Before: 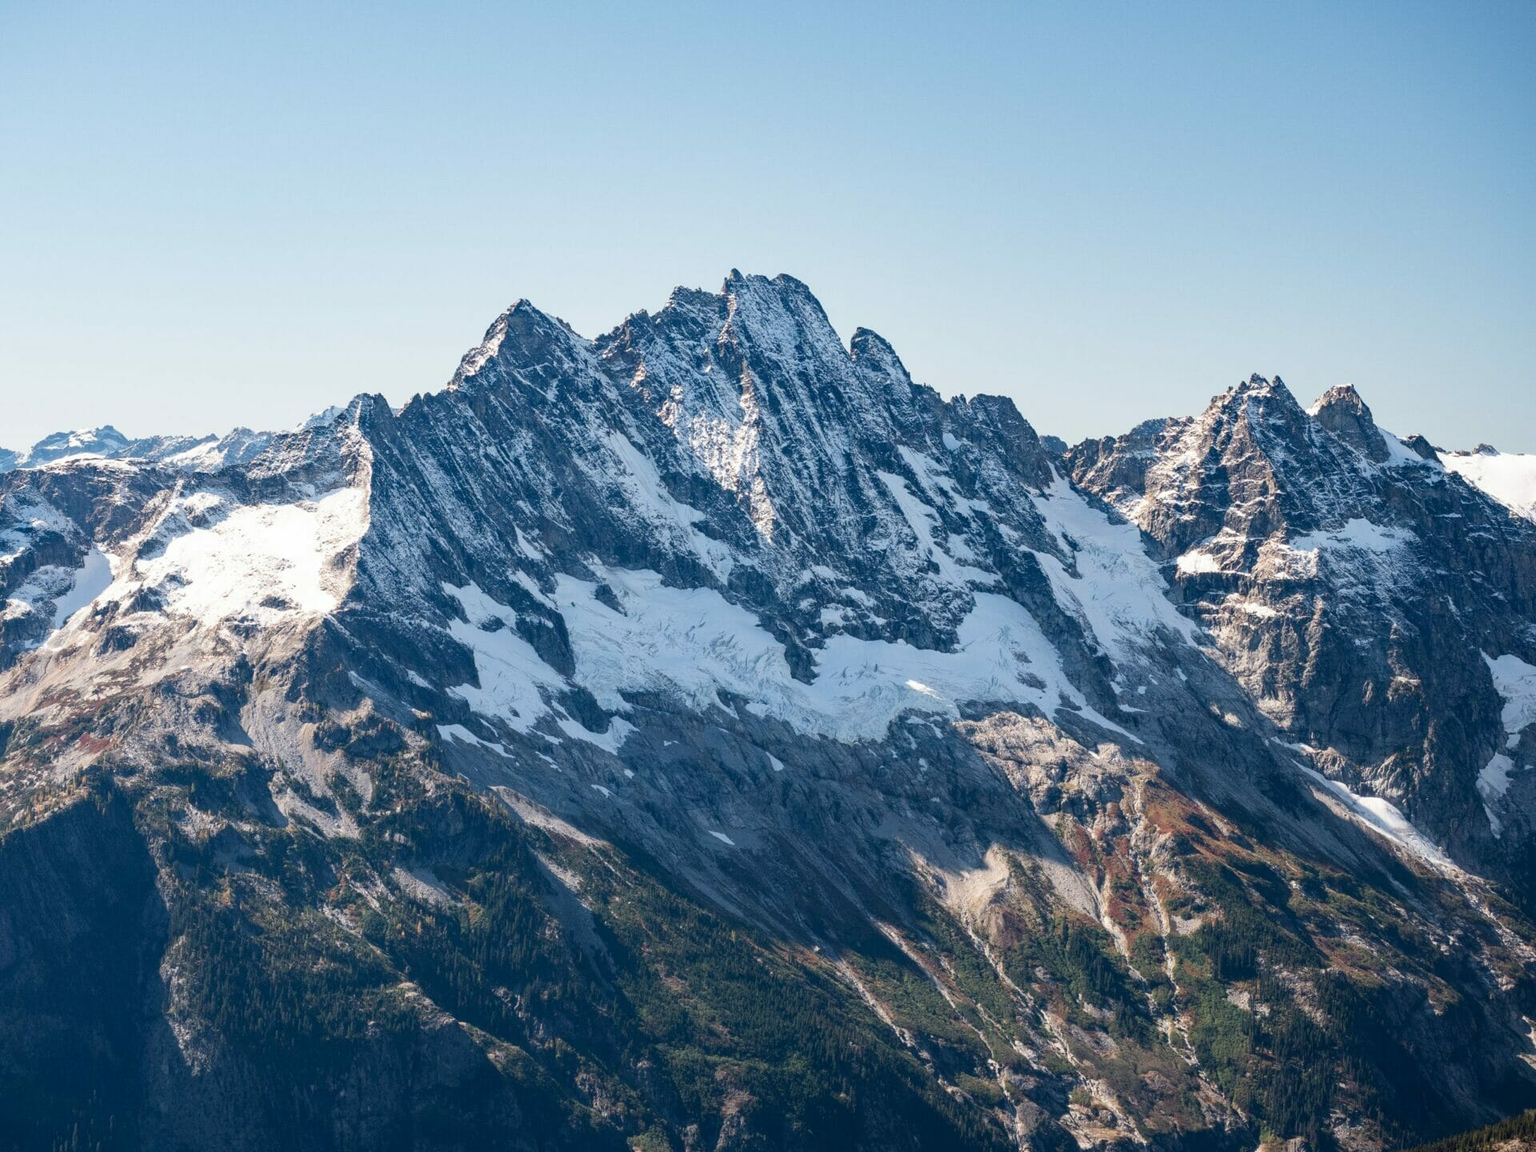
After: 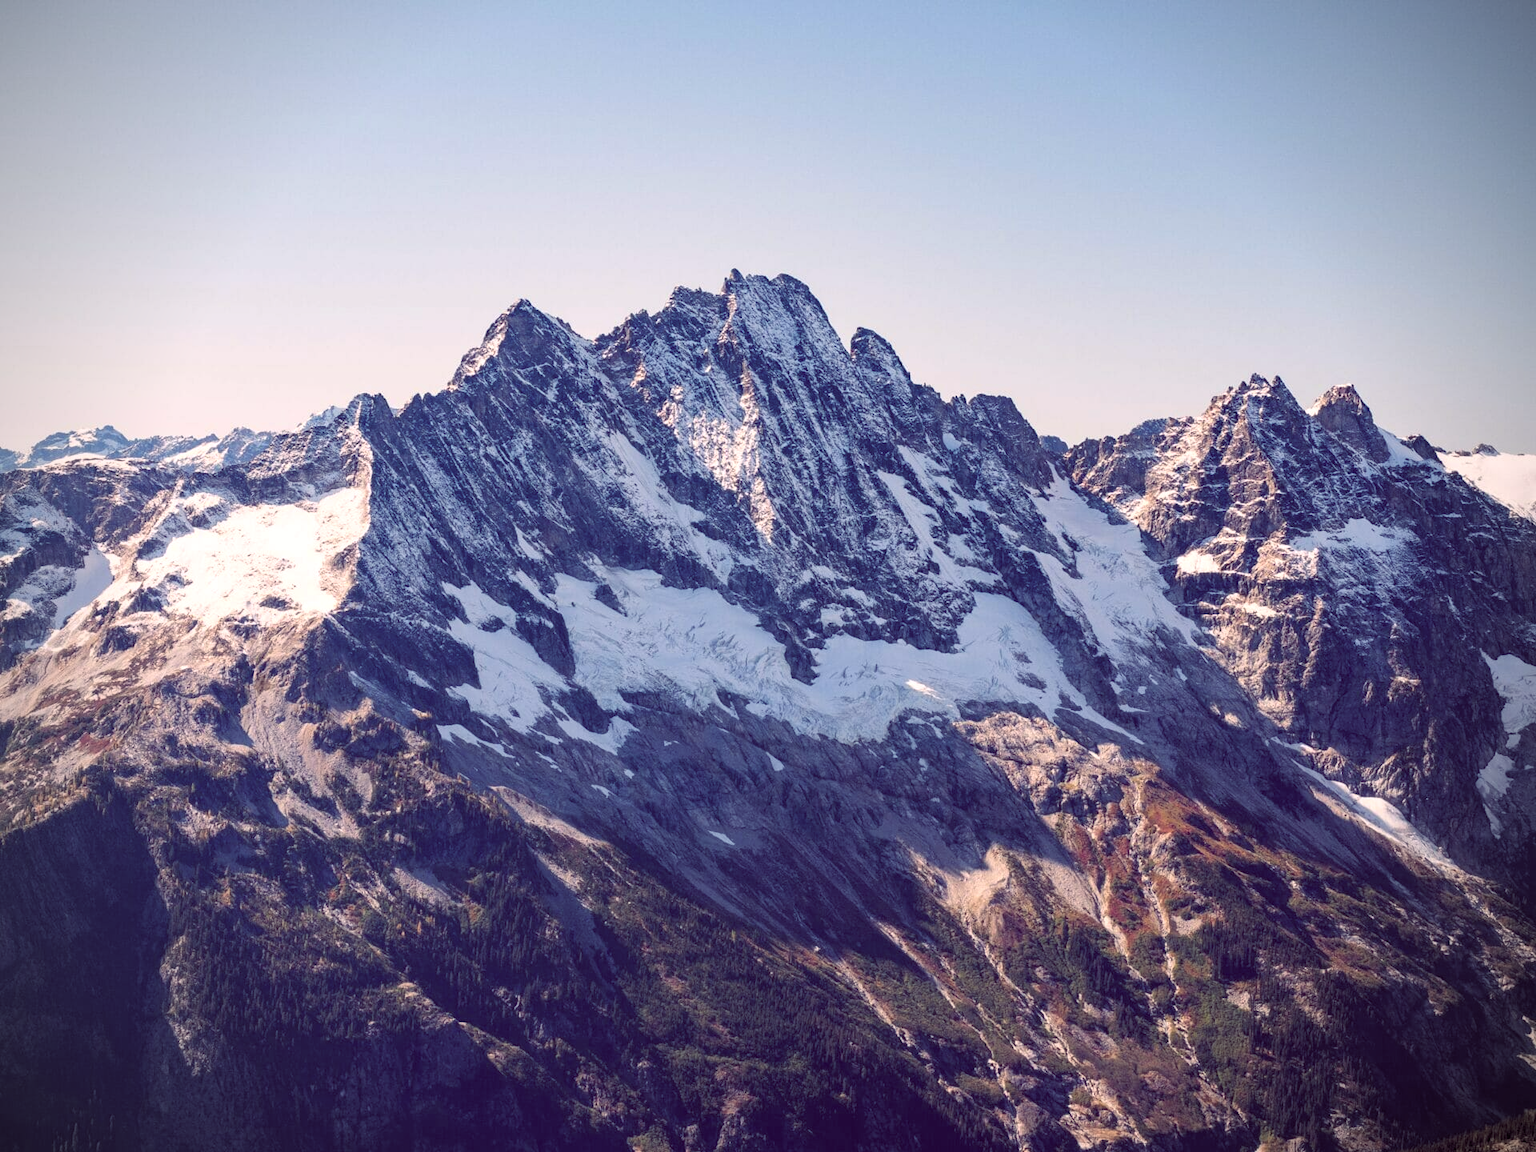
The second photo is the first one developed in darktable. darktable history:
color correction: saturation 0.85
vignetting: on, module defaults
color balance rgb: shadows lift › chroma 6.43%, shadows lift › hue 305.74°, highlights gain › chroma 2.43%, highlights gain › hue 35.74°, global offset › chroma 0.28%, global offset › hue 320.29°, linear chroma grading › global chroma 5.5%, perceptual saturation grading › global saturation 30%, contrast 5.15%
